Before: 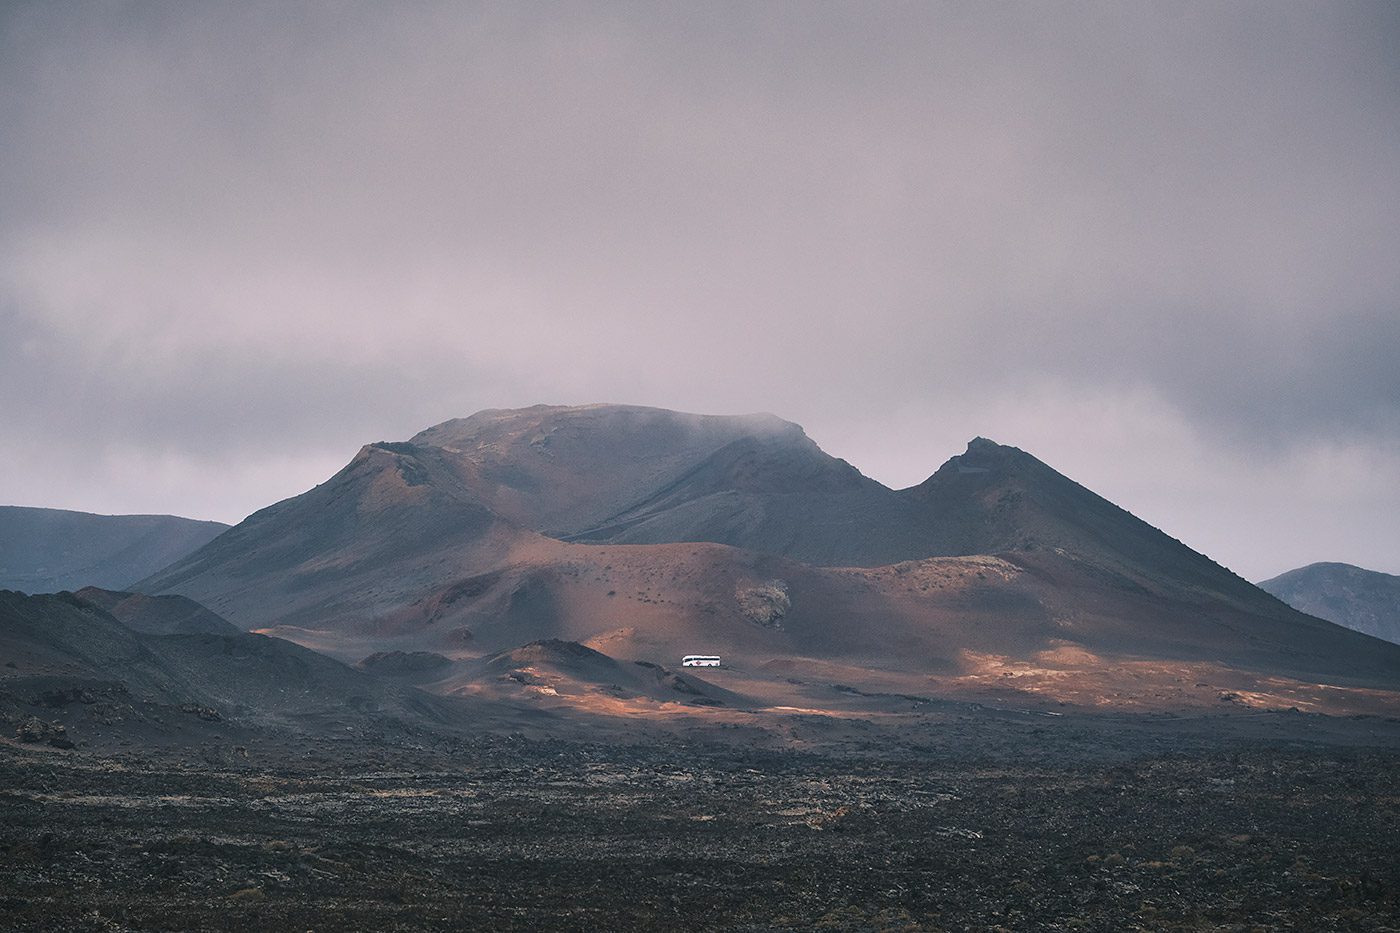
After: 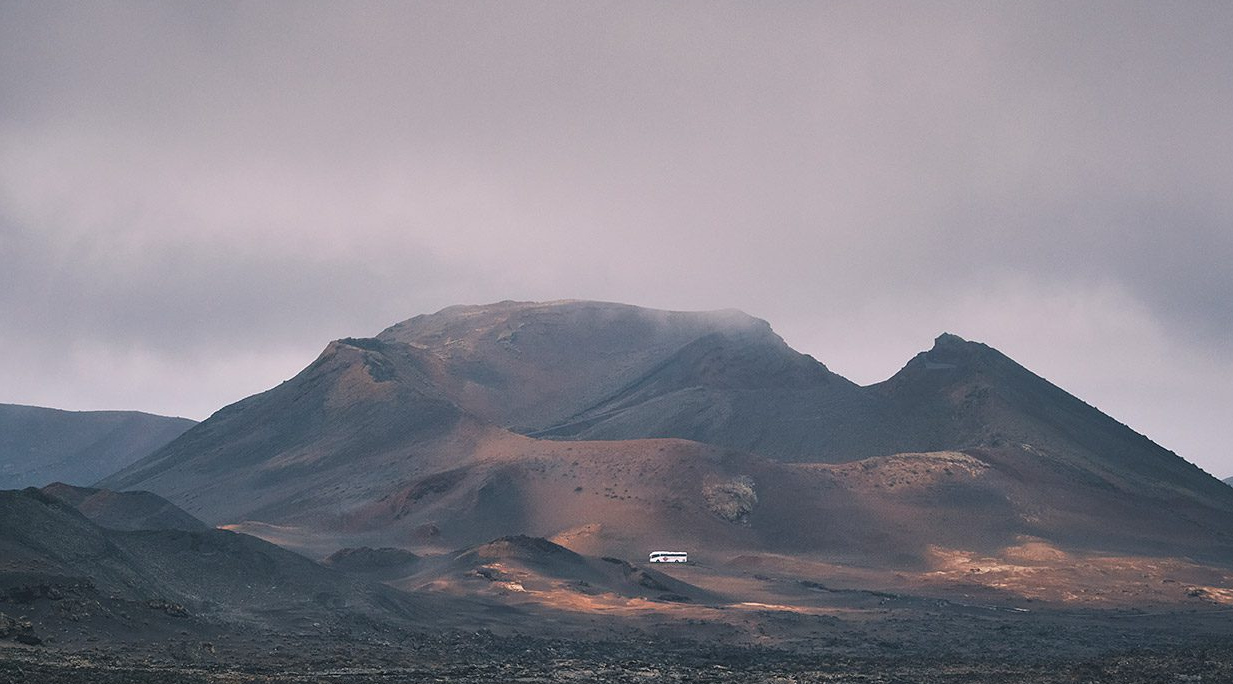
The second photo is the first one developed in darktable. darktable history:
crop and rotate: left 2.372%, top 11.291%, right 9.495%, bottom 15.333%
exposure: compensate highlight preservation false
